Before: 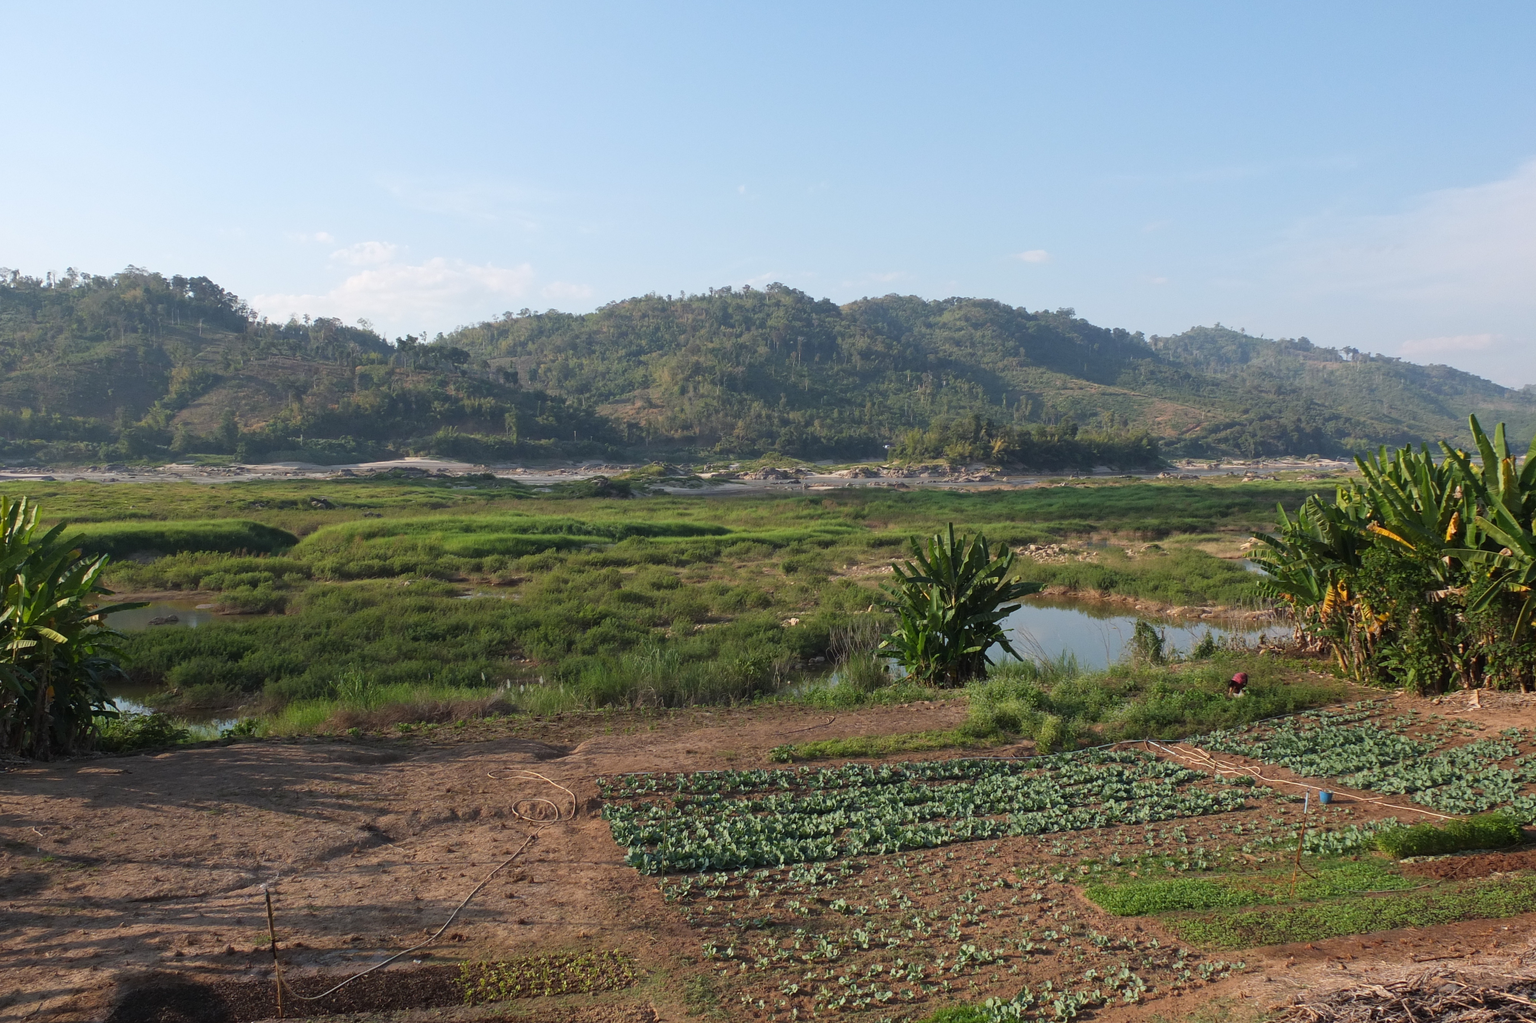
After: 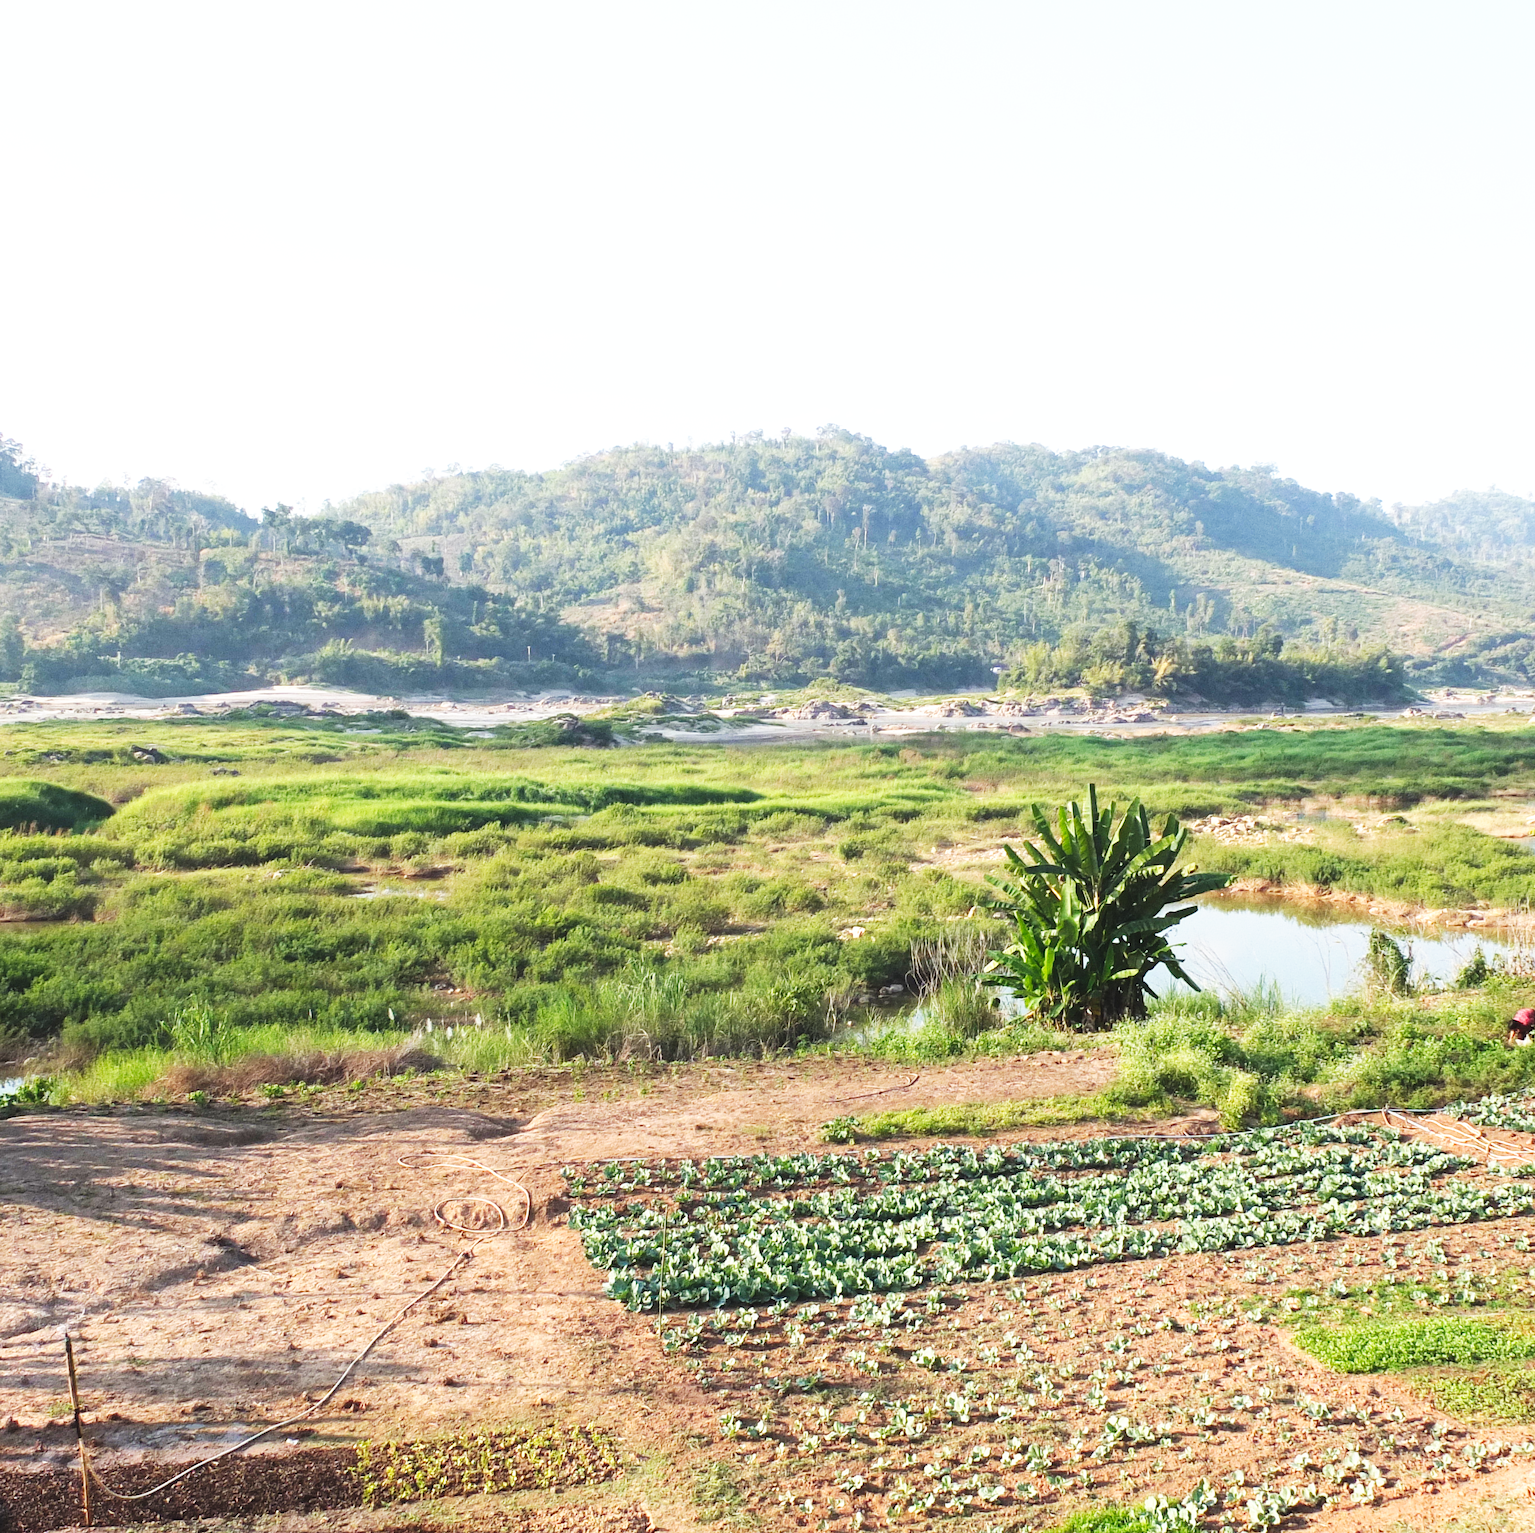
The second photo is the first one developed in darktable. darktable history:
exposure: black level correction -0.005, exposure 0.624 EV, compensate highlight preservation false
base curve: curves: ch0 [(0, 0) (0.007, 0.004) (0.027, 0.03) (0.046, 0.07) (0.207, 0.54) (0.442, 0.872) (0.673, 0.972) (1, 1)], preserve colors none
crop and rotate: left 14.481%, right 18.795%
